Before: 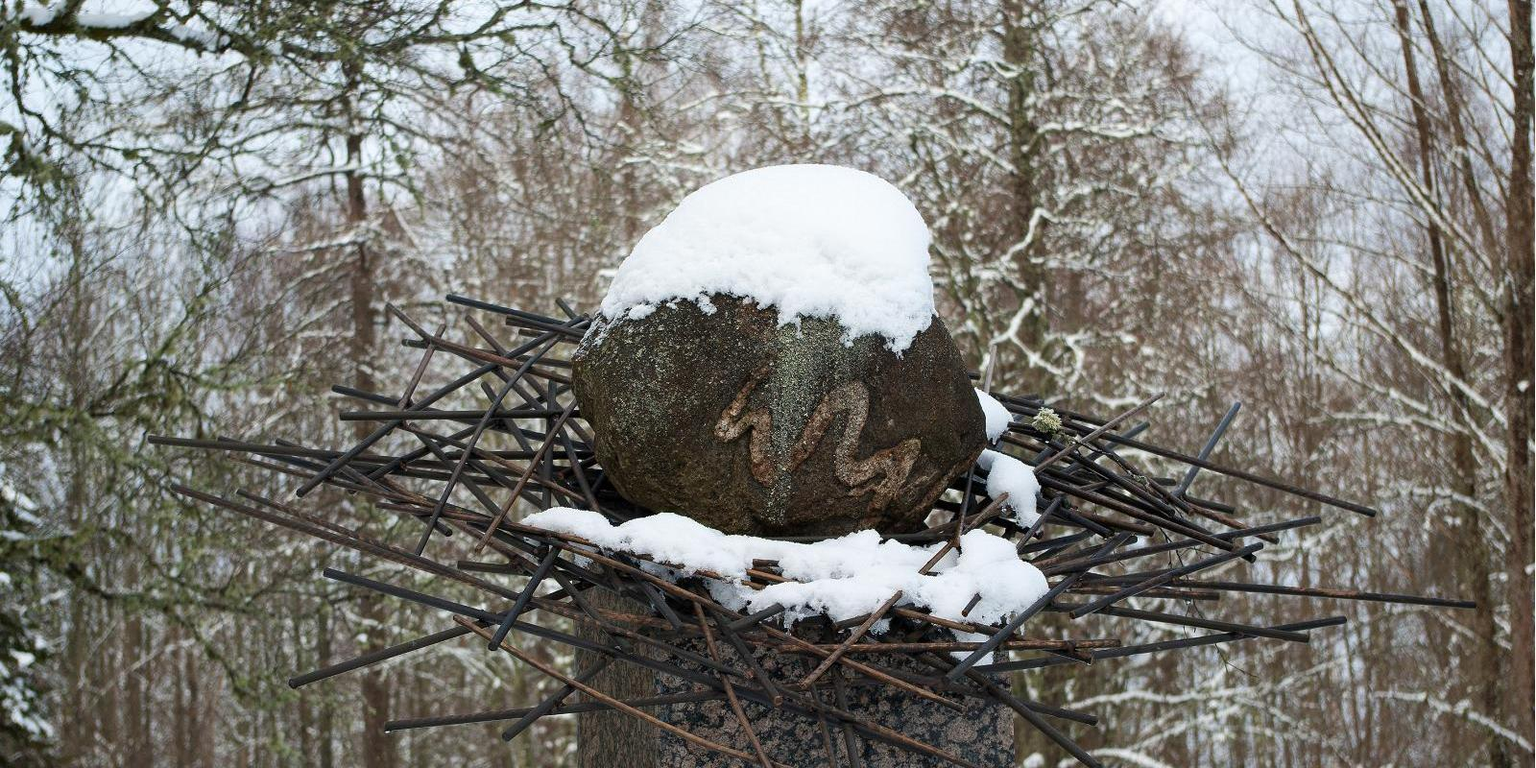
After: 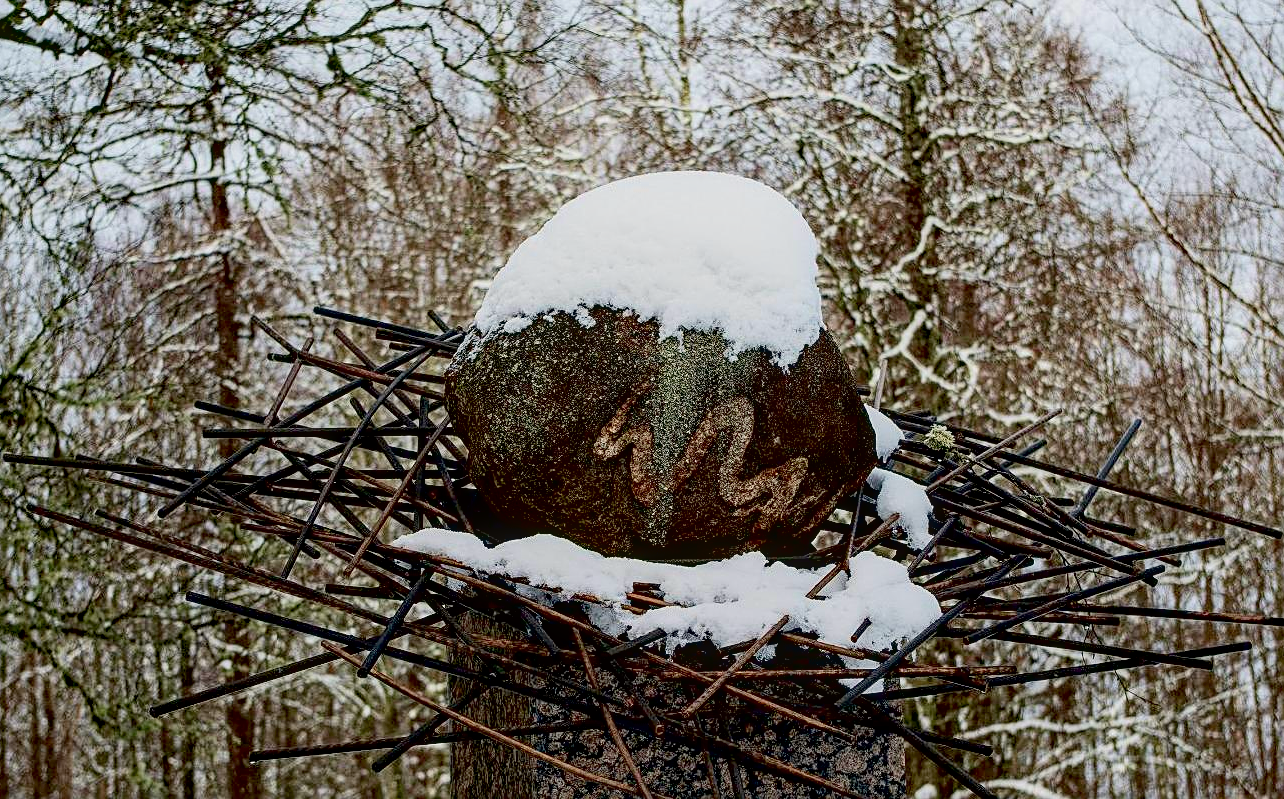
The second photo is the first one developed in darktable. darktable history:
crop and rotate: left 9.481%, right 10.217%
exposure: black level correction 0.028, exposure -0.082 EV, compensate exposure bias true, compensate highlight preservation false
tone curve: curves: ch0 [(0, 0) (0.091, 0.074) (0.184, 0.168) (0.491, 0.519) (0.748, 0.765) (1, 0.919)]; ch1 [(0, 0) (0.179, 0.173) (0.322, 0.32) (0.424, 0.424) (0.502, 0.504) (0.56, 0.578) (0.631, 0.667) (0.777, 0.806) (1, 1)]; ch2 [(0, 0) (0.434, 0.447) (0.483, 0.487) (0.547, 0.564) (0.676, 0.673) (1, 1)], color space Lab, independent channels, preserve colors none
haze removal: adaptive false
local contrast: on, module defaults
sharpen: on, module defaults
